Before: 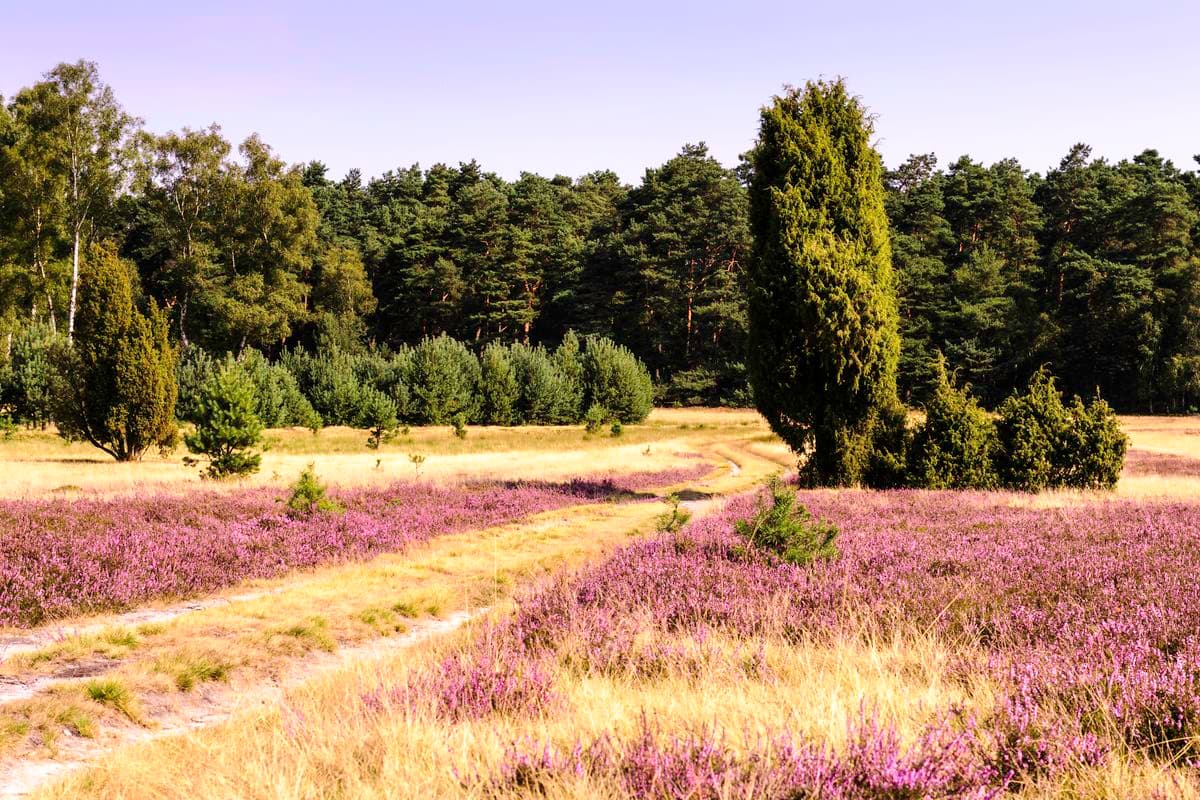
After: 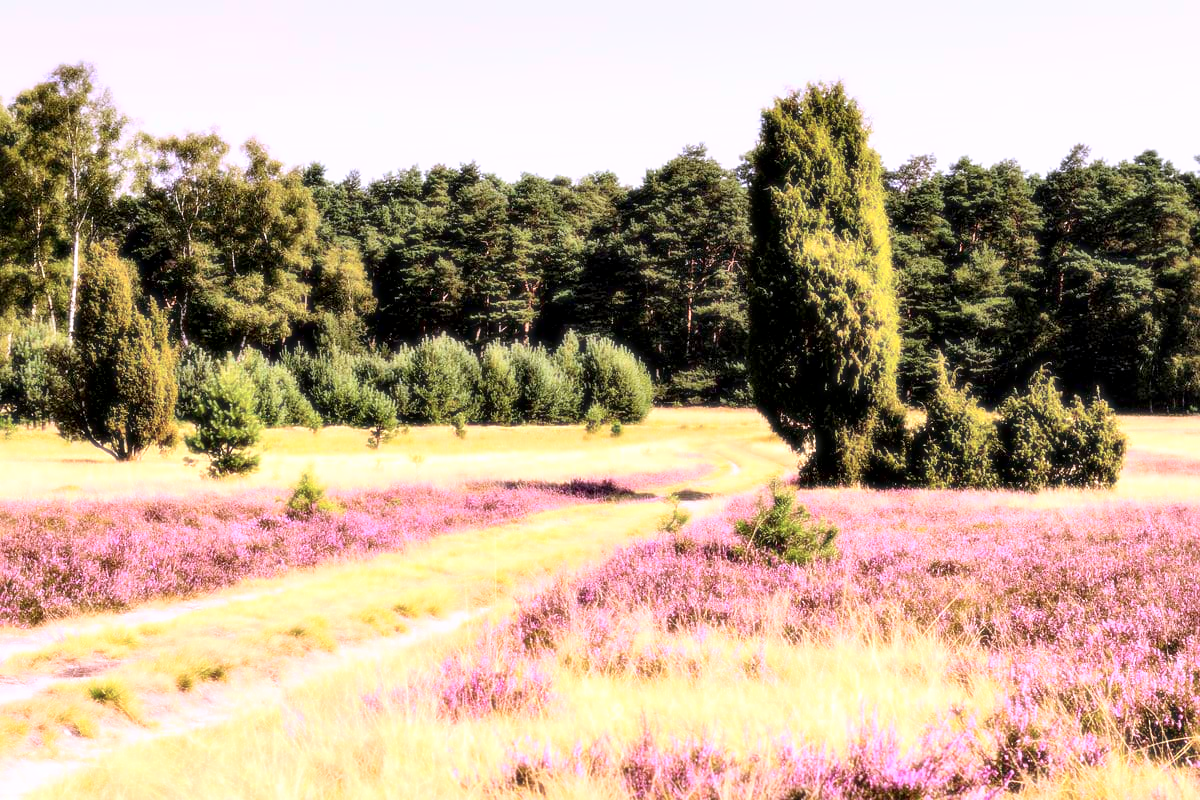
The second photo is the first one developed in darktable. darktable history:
tone equalizer: on, module defaults
sharpen: amount 0.2
local contrast: mode bilateral grid, contrast 25, coarseness 60, detail 151%, midtone range 0.2
bloom: size 0%, threshold 54.82%, strength 8.31%
white balance: red 1.004, blue 1.096
